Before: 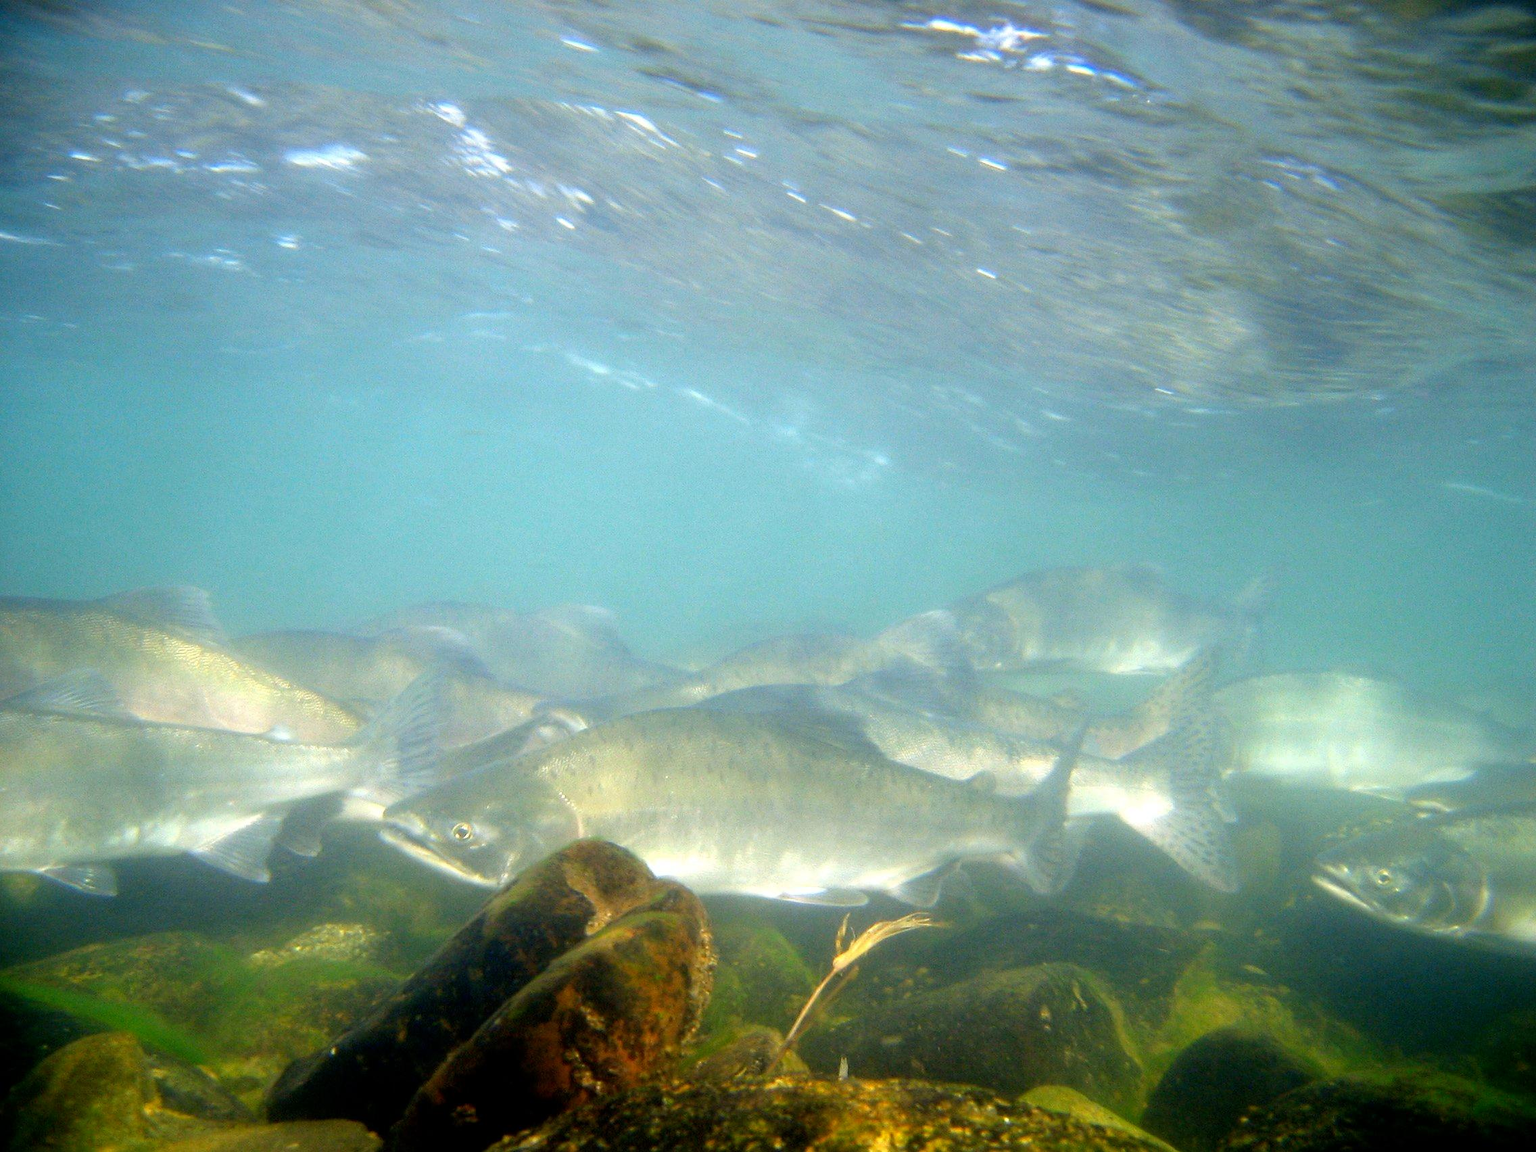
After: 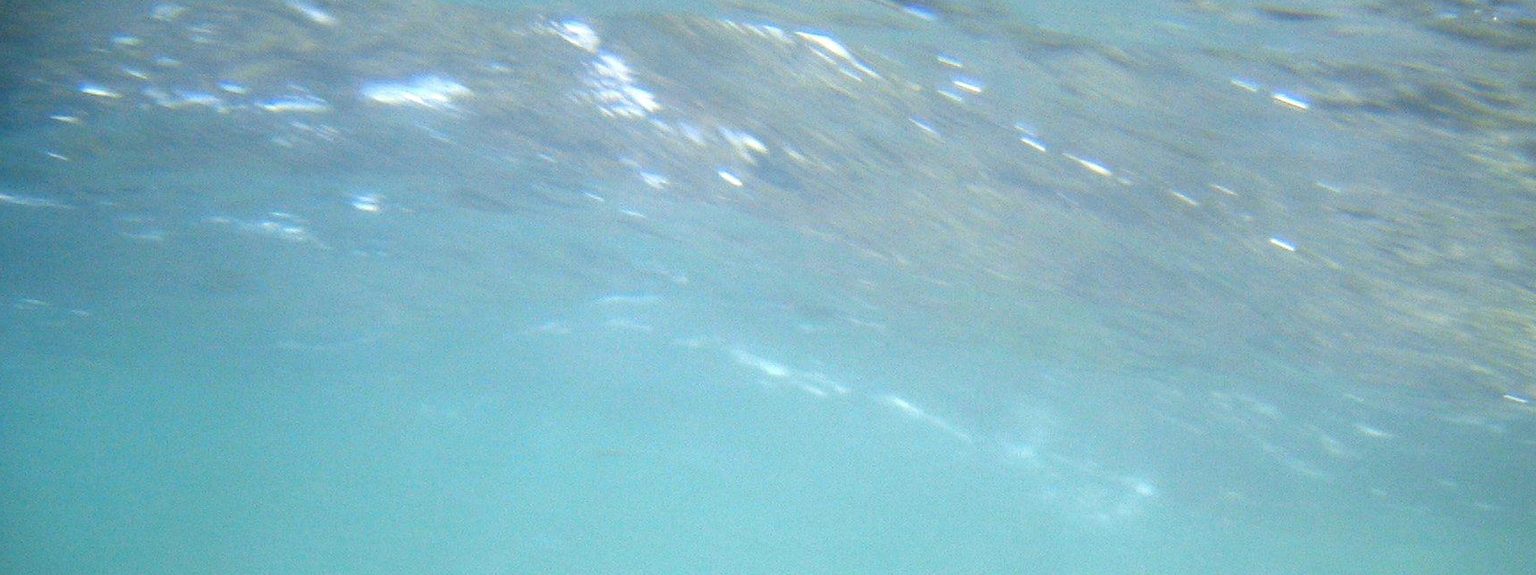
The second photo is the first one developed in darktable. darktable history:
crop: left 0.579%, top 7.627%, right 23.167%, bottom 54.275%
vignetting: fall-off start 97.23%, saturation -0.024, center (-0.033, -0.042), width/height ratio 1.179, unbound false
